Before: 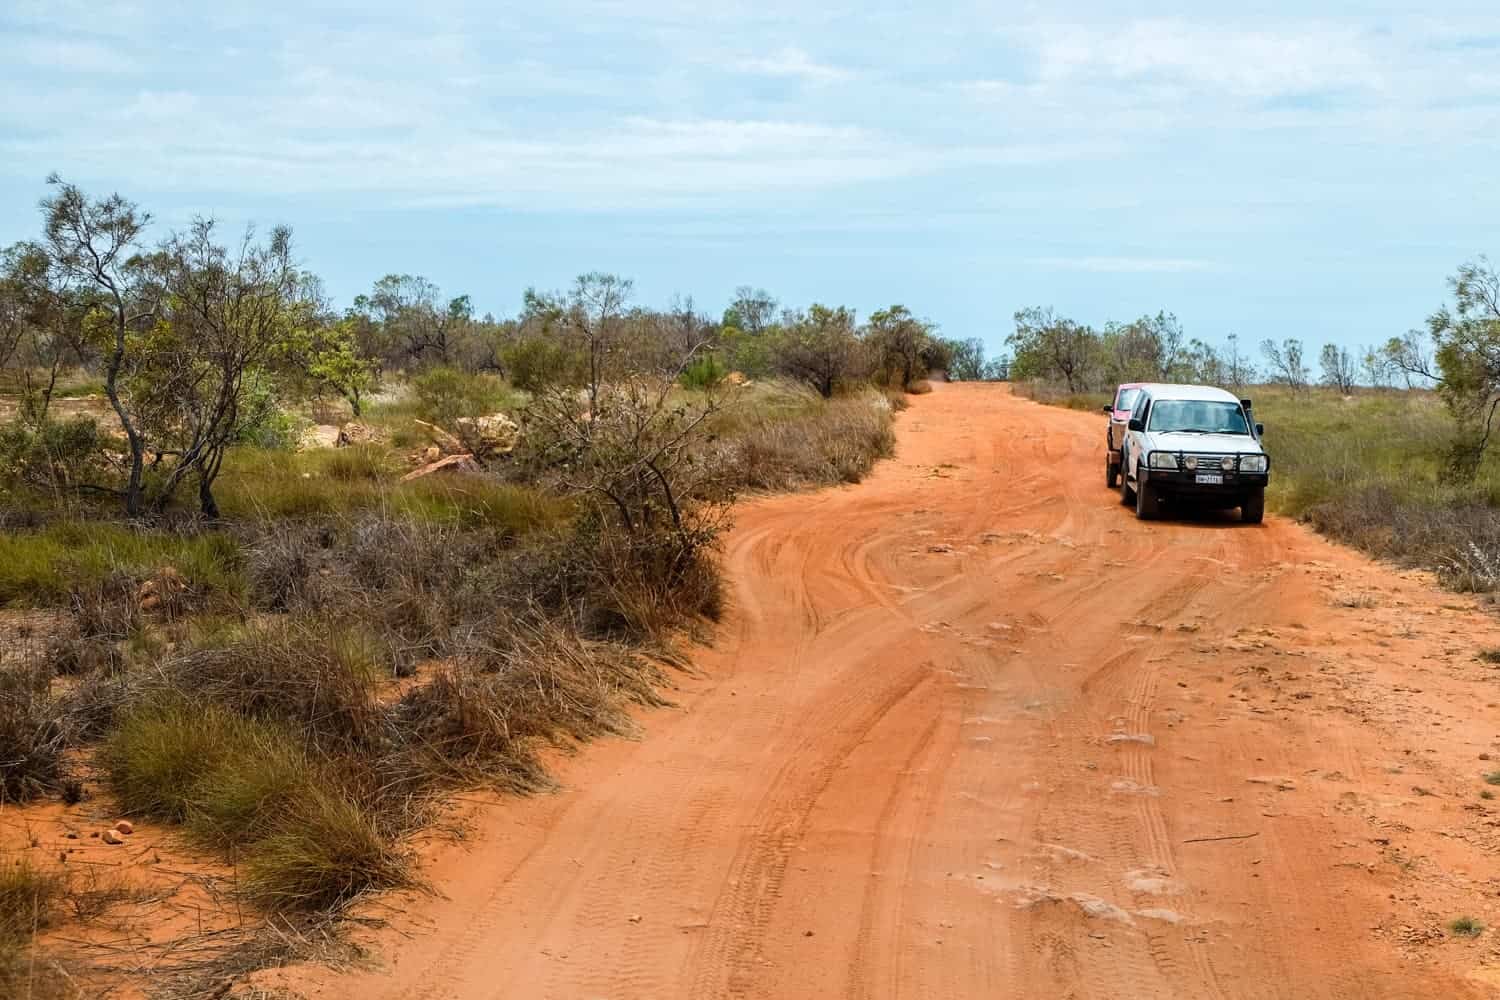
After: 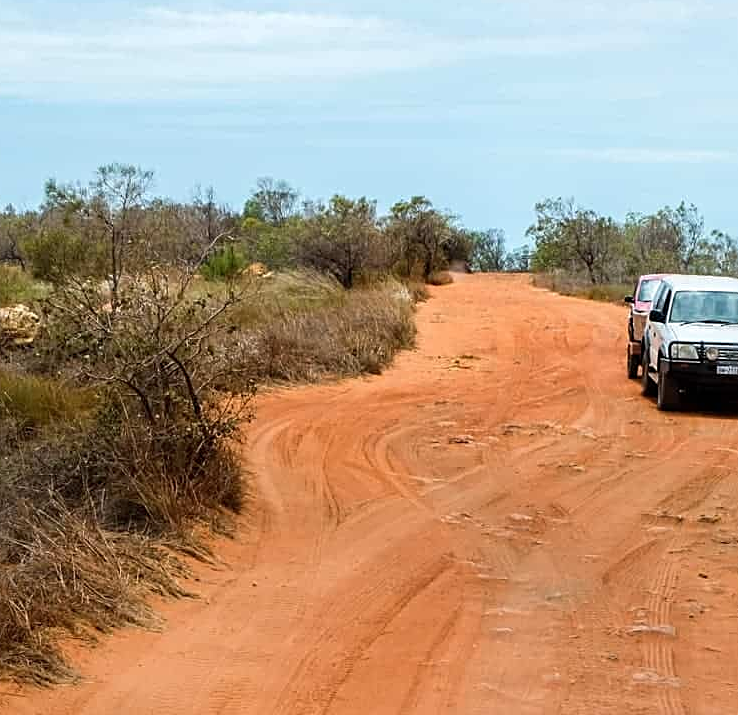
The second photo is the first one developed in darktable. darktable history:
crop: left 31.942%, top 10.979%, right 18.713%, bottom 17.432%
sharpen: on, module defaults
